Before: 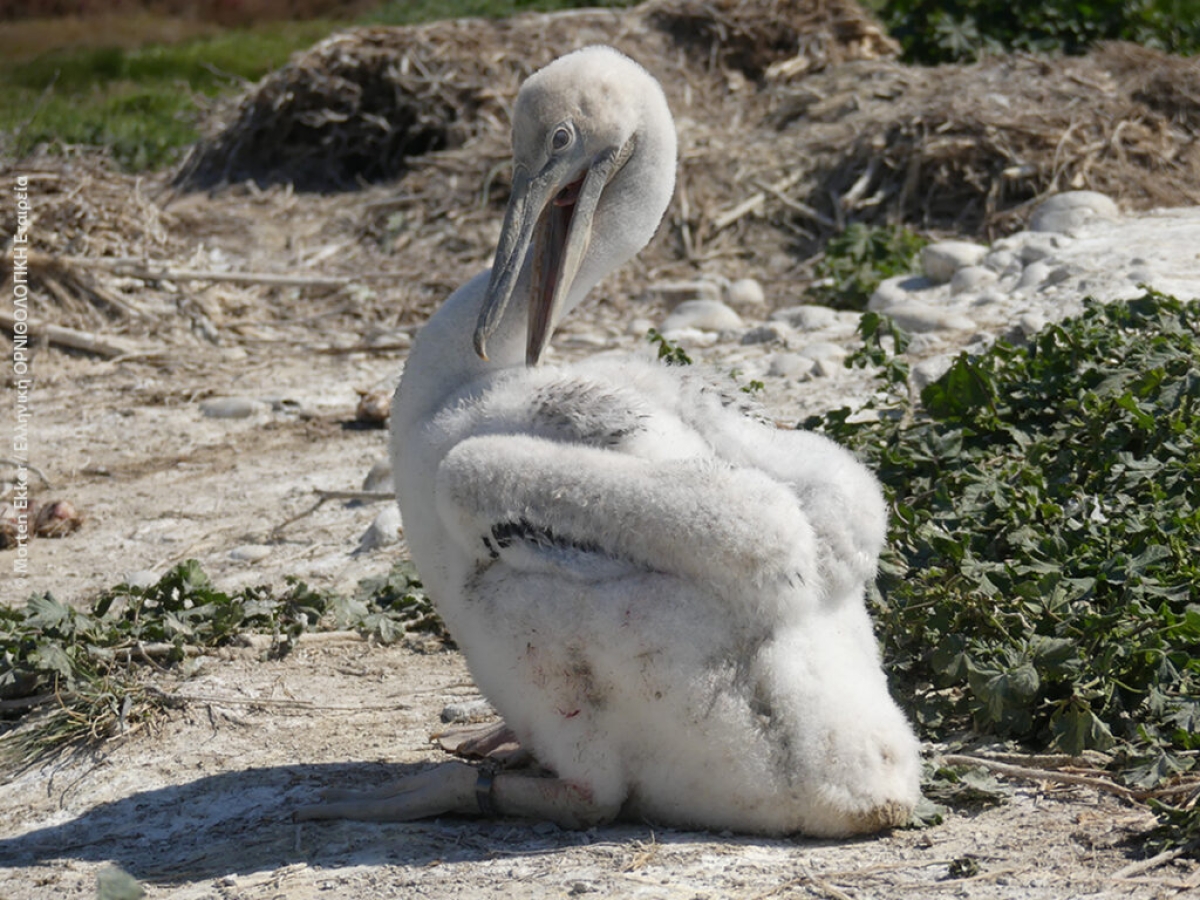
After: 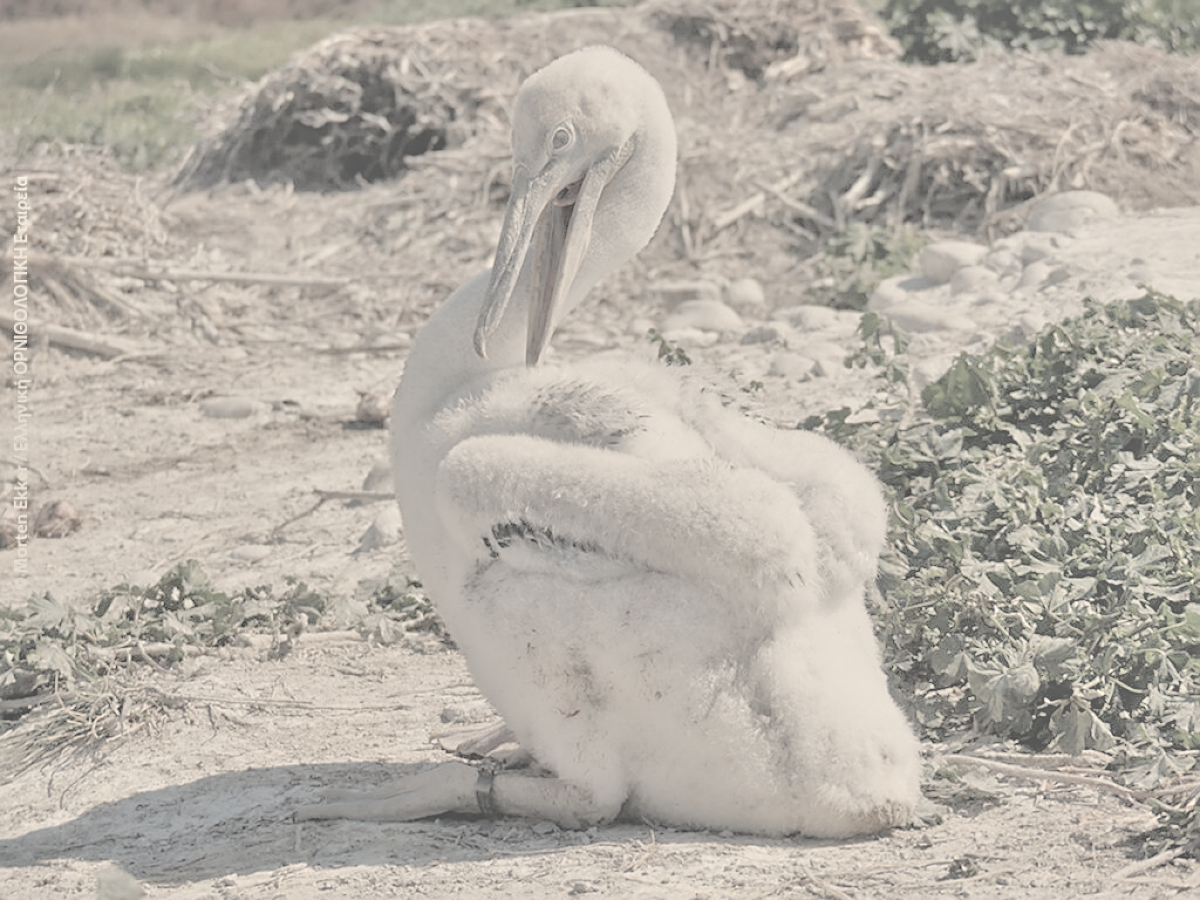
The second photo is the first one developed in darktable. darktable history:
shadows and highlights: low approximation 0.01, soften with gaussian
sharpen: on, module defaults
white balance: red 1.138, green 0.996, blue 0.812
contrast brightness saturation: contrast -0.32, brightness 0.75, saturation -0.78
tone equalizer: -7 EV 0.15 EV, -6 EV 0.6 EV, -5 EV 1.15 EV, -4 EV 1.33 EV, -3 EV 1.15 EV, -2 EV 0.6 EV, -1 EV 0.15 EV, mask exposure compensation -0.5 EV
